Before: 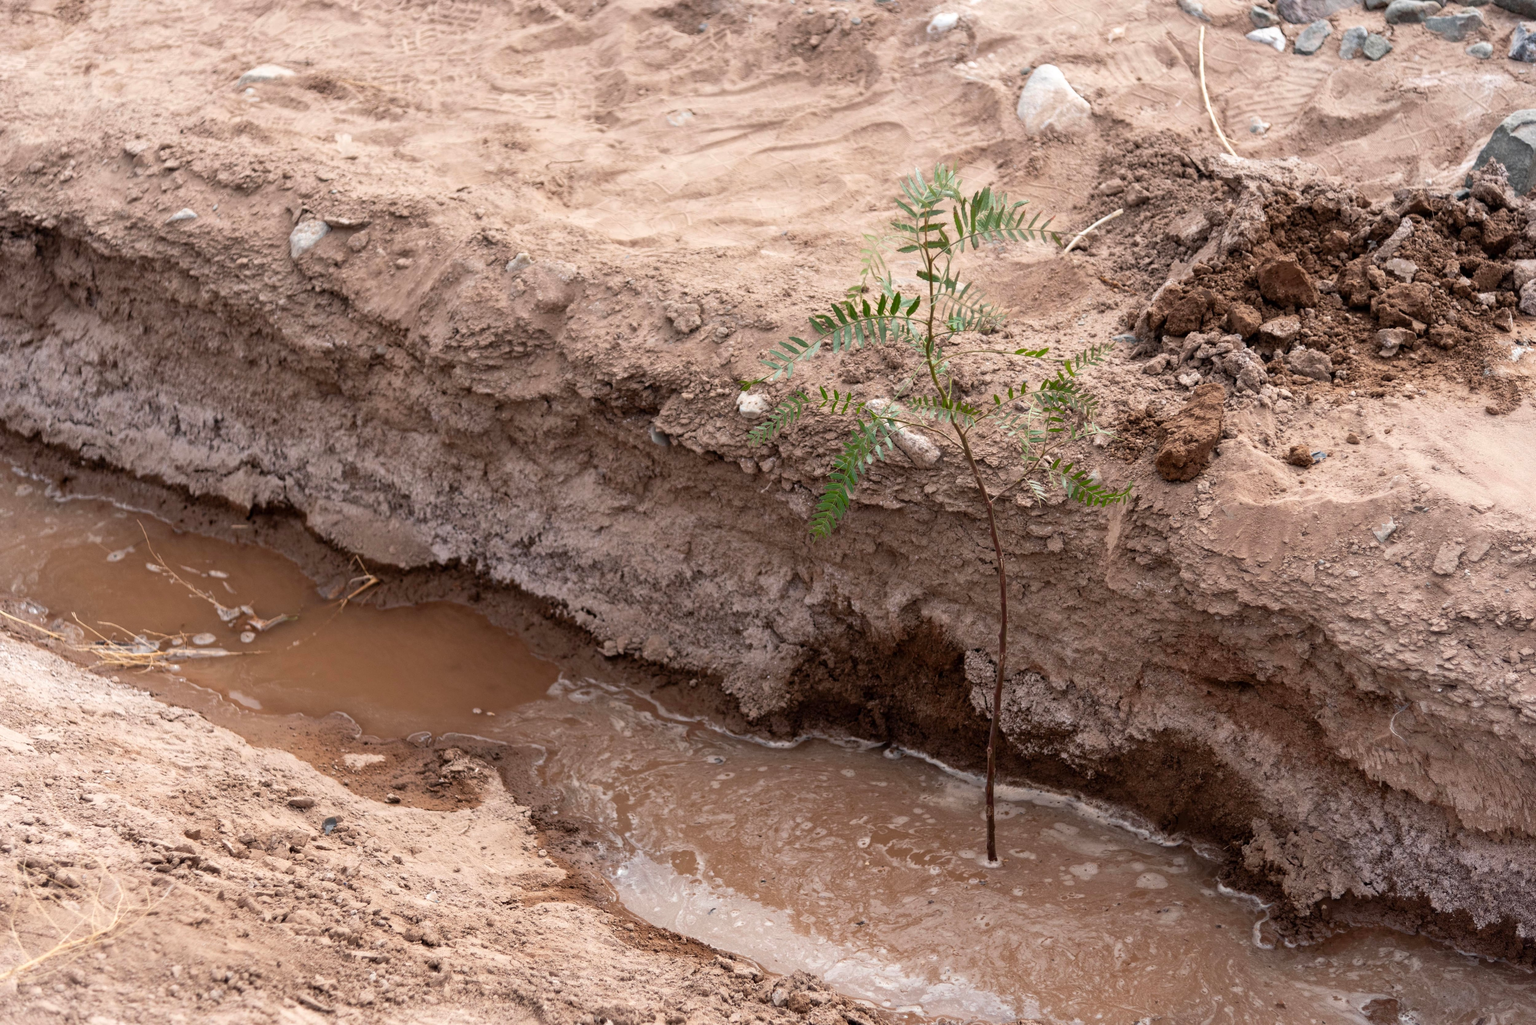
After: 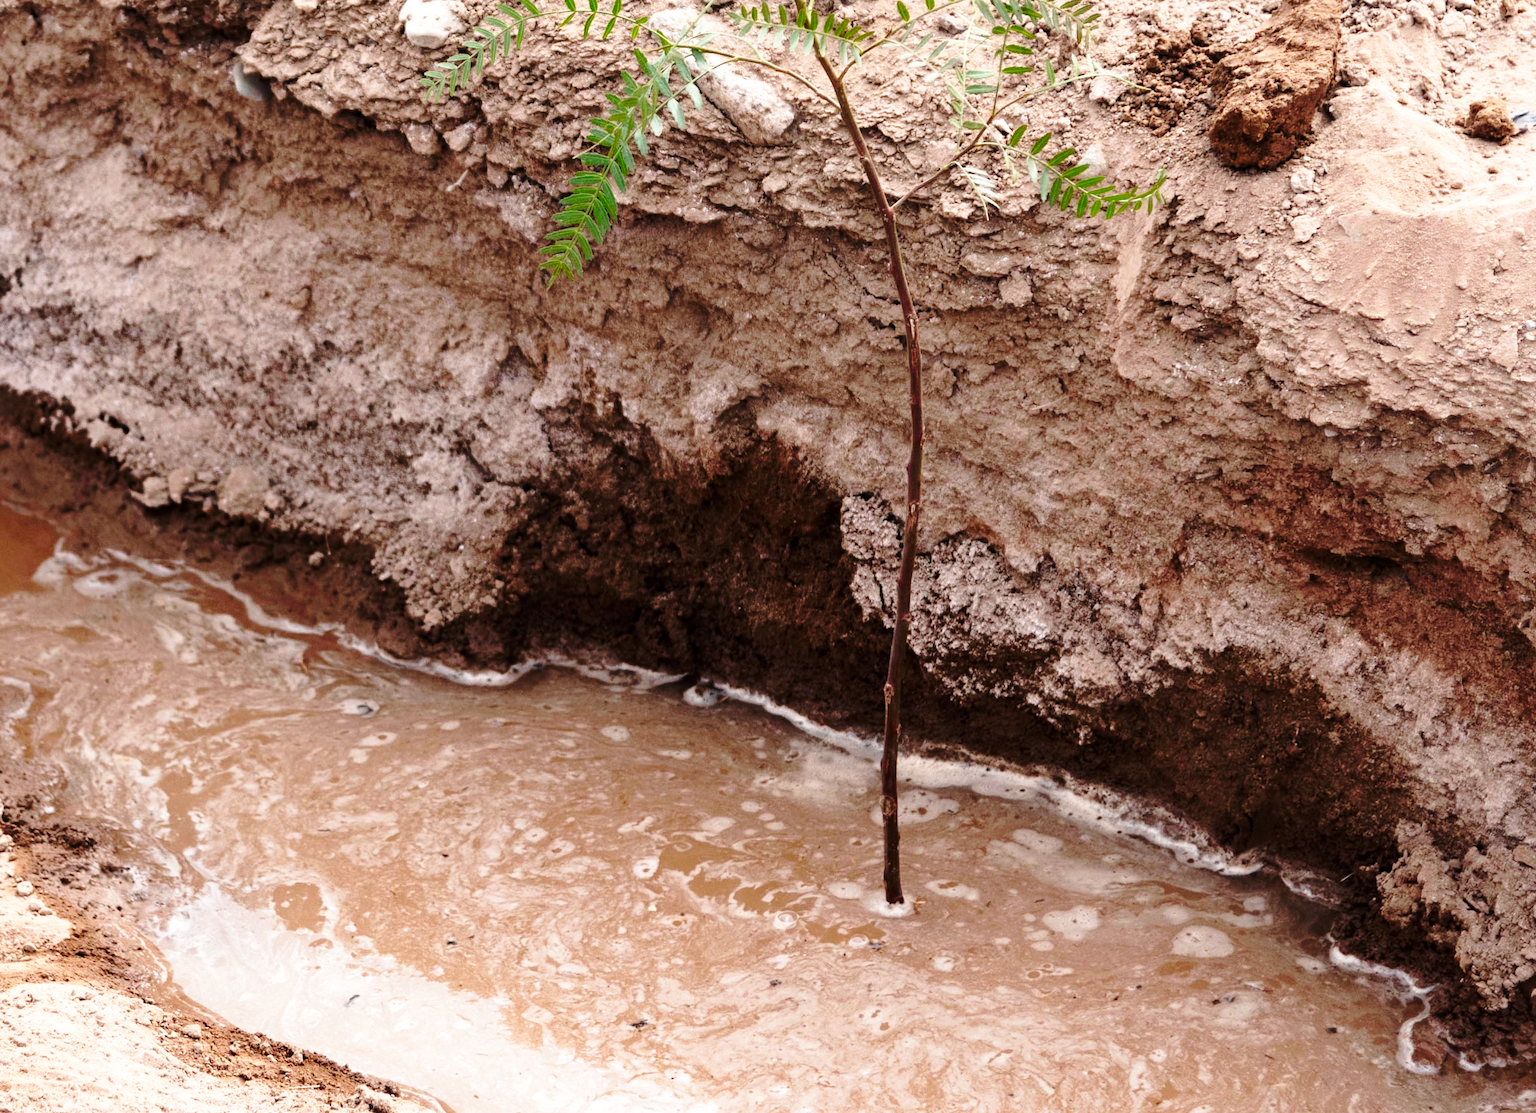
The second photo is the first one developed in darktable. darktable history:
tone equalizer: -8 EV -0.412 EV, -7 EV -0.381 EV, -6 EV -0.311 EV, -5 EV -0.204 EV, -3 EV 0.211 EV, -2 EV 0.336 EV, -1 EV 0.403 EV, +0 EV 0.439 EV, smoothing diameter 2.13%, edges refinement/feathering 23.97, mask exposure compensation -1.57 EV, filter diffusion 5
crop: left 34.511%, top 38.455%, right 13.759%, bottom 5.369%
base curve: curves: ch0 [(0, 0) (0.032, 0.037) (0.105, 0.228) (0.435, 0.76) (0.856, 0.983) (1, 1)], preserve colors none
